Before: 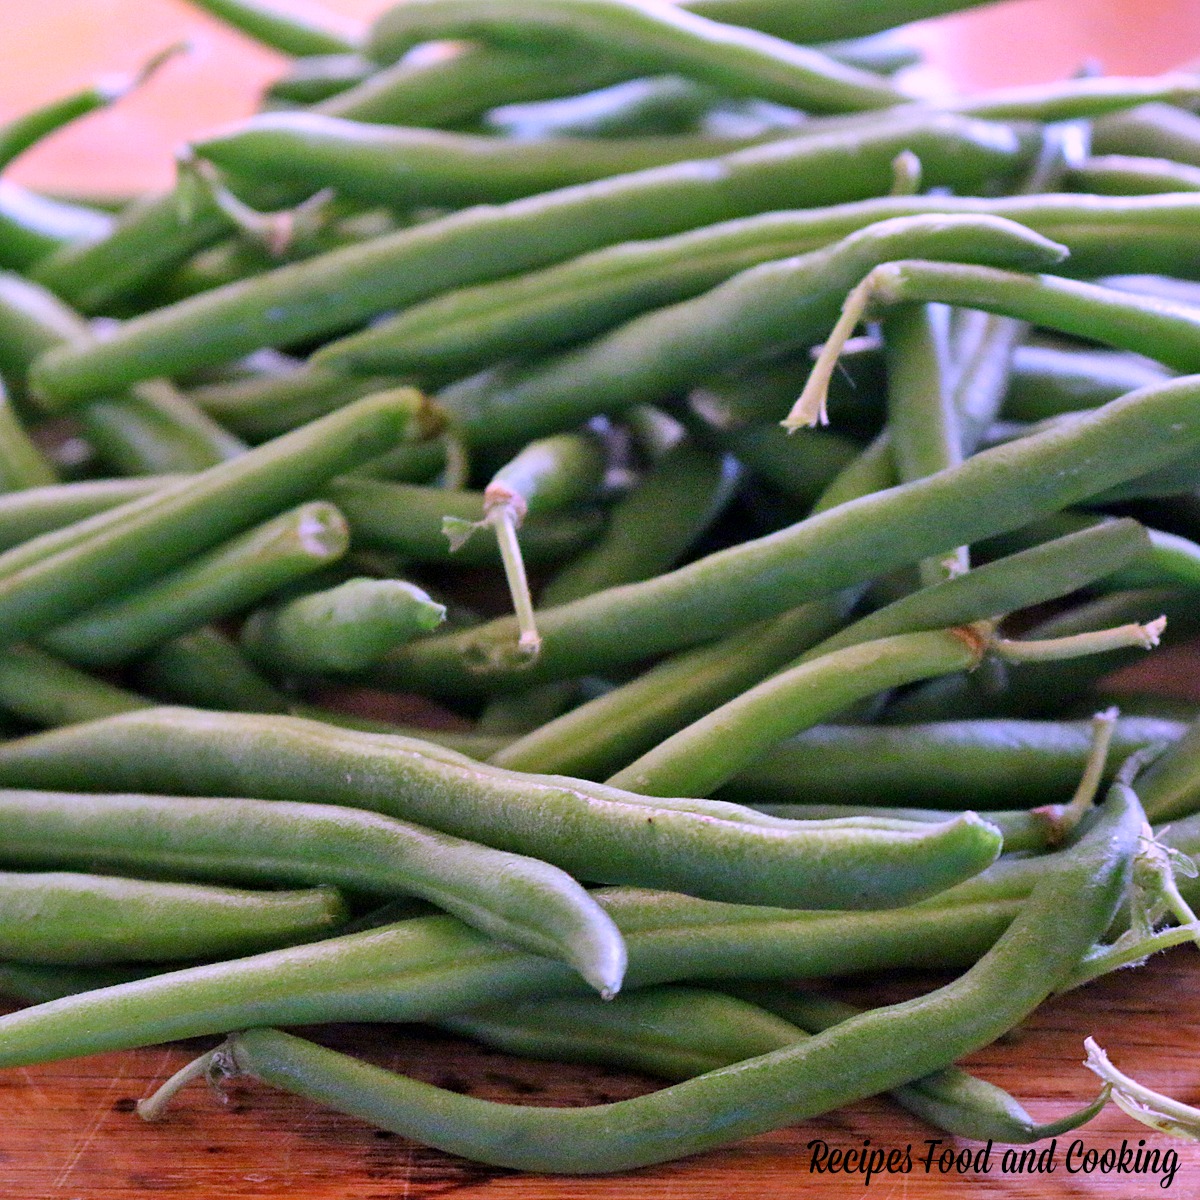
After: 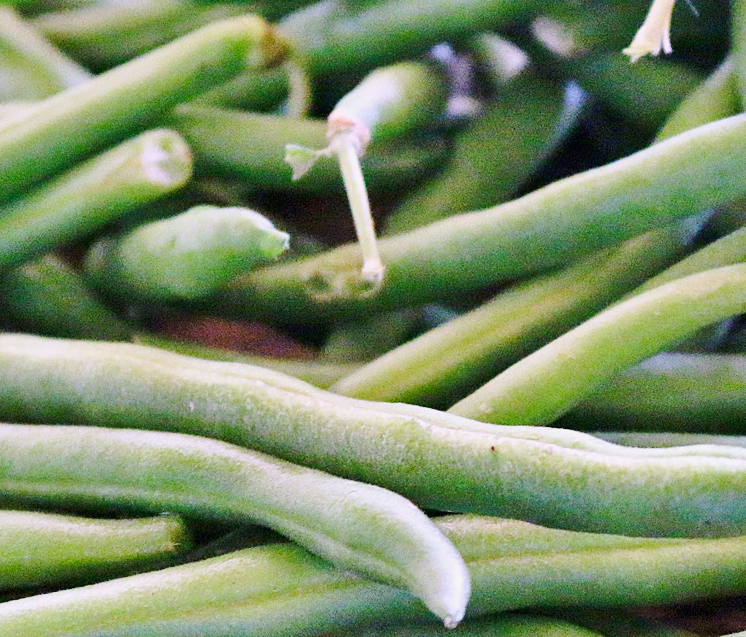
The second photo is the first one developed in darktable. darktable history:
tone equalizer: mask exposure compensation -0.49 EV
crop: left 13.159%, top 31.053%, right 24.632%, bottom 15.843%
local contrast: mode bilateral grid, contrast 100, coarseness 99, detail 89%, midtone range 0.2
base curve: curves: ch0 [(0, 0) (0.025, 0.046) (0.112, 0.277) (0.467, 0.74) (0.814, 0.929) (1, 0.942)], preserve colors none
